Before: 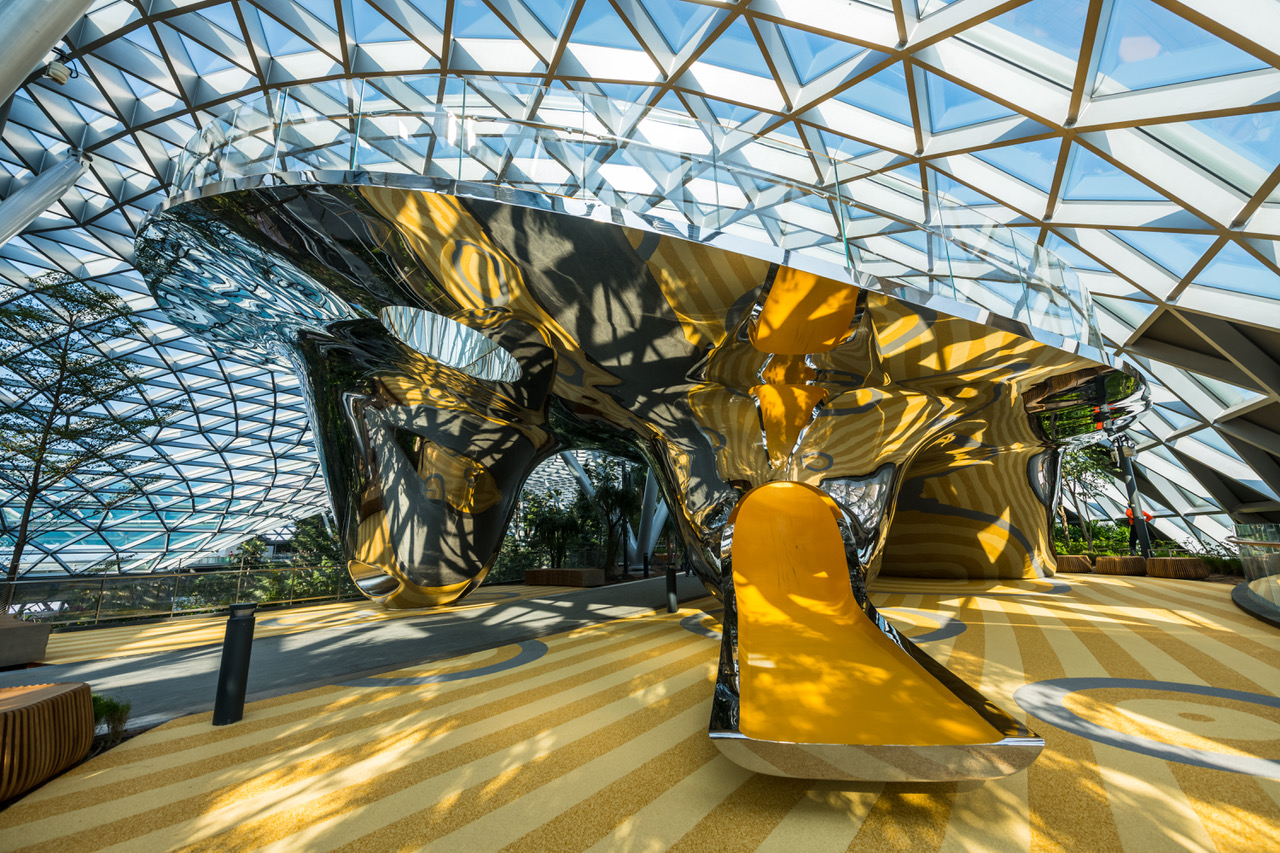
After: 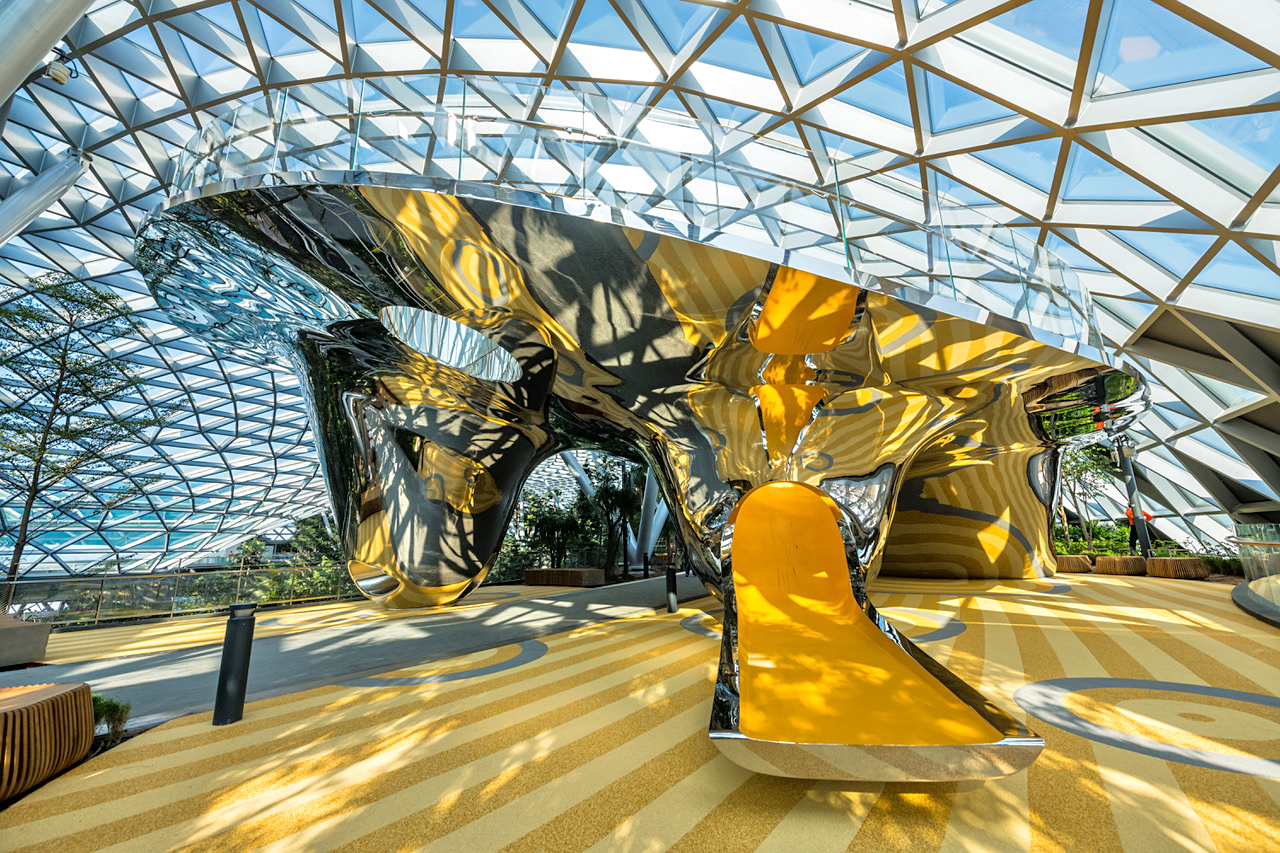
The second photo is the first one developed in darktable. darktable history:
sharpen: amount 0.2
tone equalizer: -7 EV 0.15 EV, -6 EV 0.6 EV, -5 EV 1.15 EV, -4 EV 1.33 EV, -3 EV 1.15 EV, -2 EV 0.6 EV, -1 EV 0.15 EV, mask exposure compensation -0.5 EV
